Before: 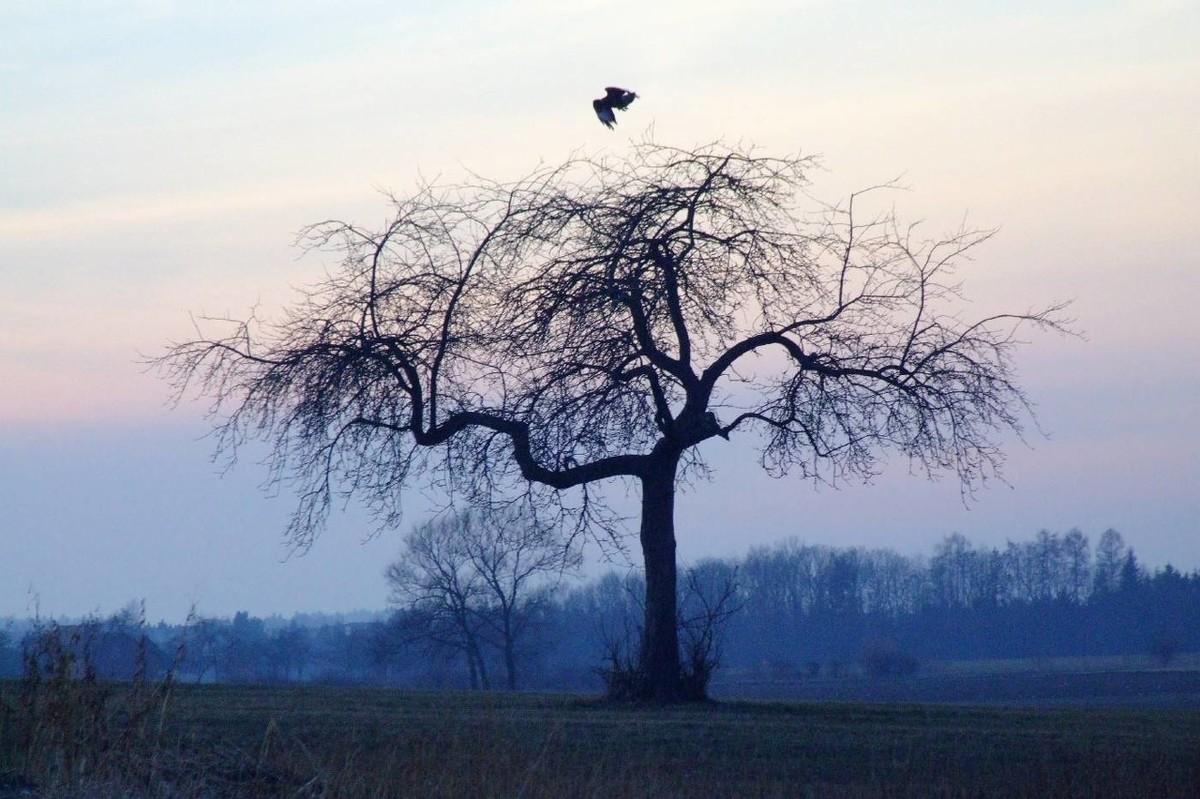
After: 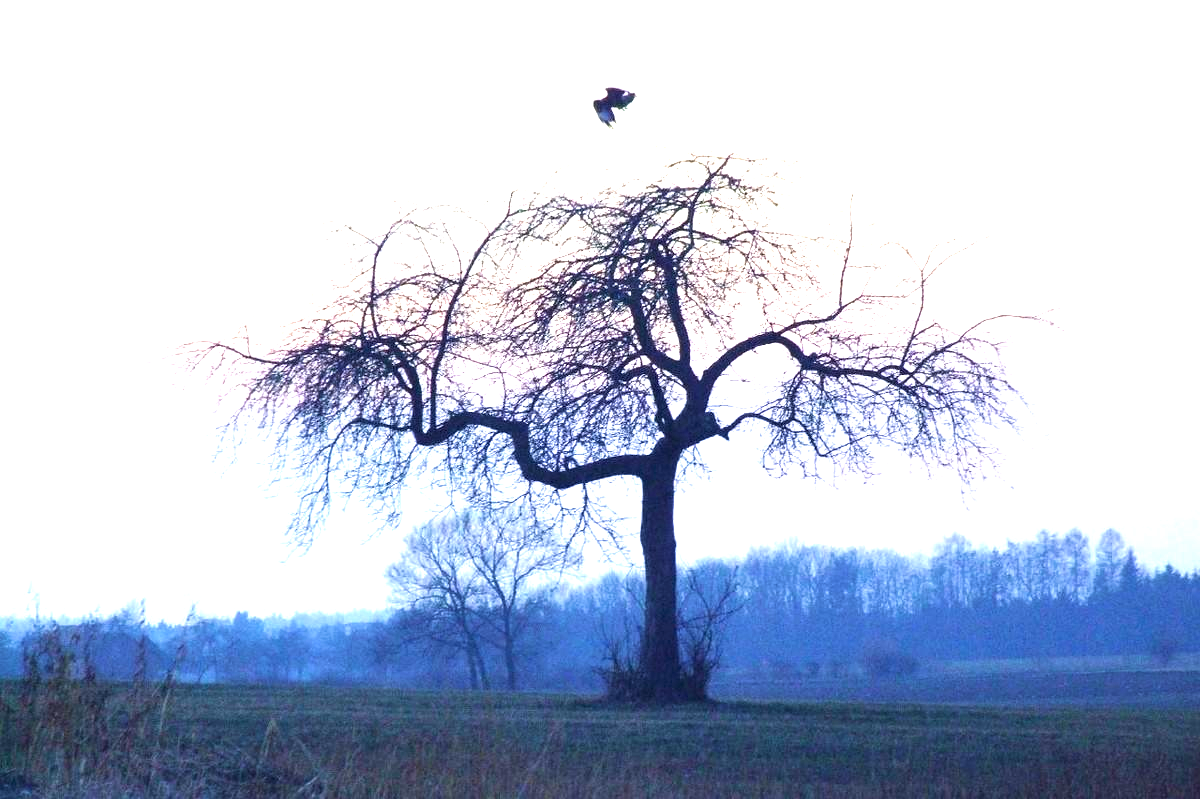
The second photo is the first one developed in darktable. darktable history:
velvia: on, module defaults
exposure: black level correction 0, exposure 1.694 EV, compensate highlight preservation false
